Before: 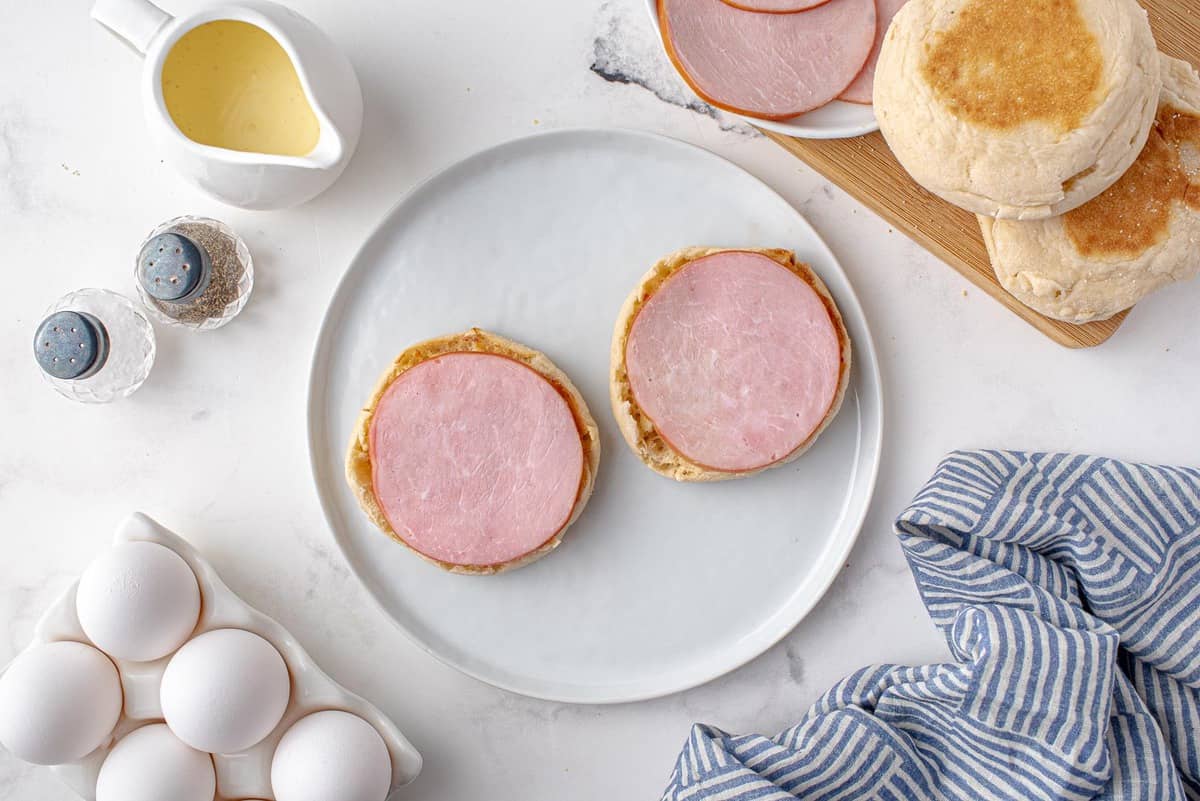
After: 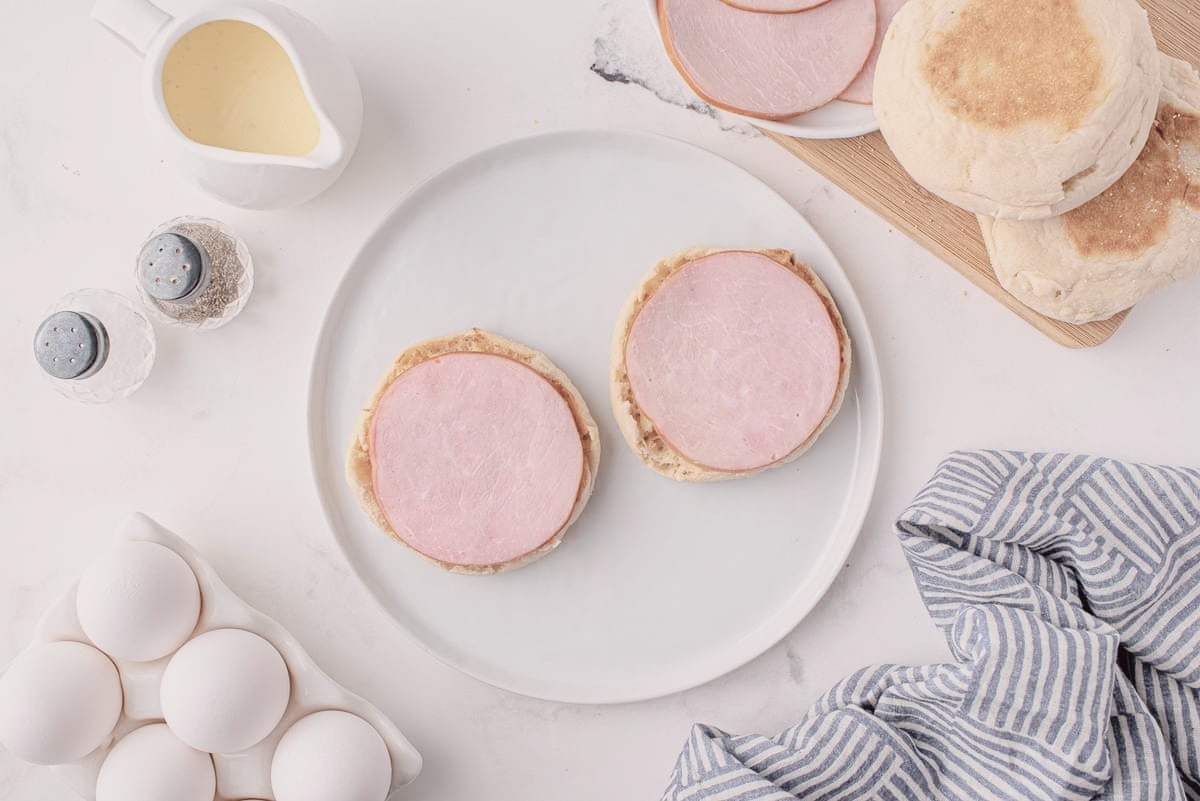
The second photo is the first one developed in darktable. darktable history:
tone curve: curves: ch0 [(0, 0.019) (0.204, 0.162) (0.491, 0.519) (0.748, 0.765) (1, 0.919)]; ch1 [(0, 0) (0.201, 0.113) (0.372, 0.282) (0.443, 0.434) (0.496, 0.504) (0.566, 0.585) (0.761, 0.803) (1, 1)]; ch2 [(0, 0) (0.434, 0.447) (0.483, 0.487) (0.555, 0.563) (0.697, 0.68) (1, 1)], color space Lab, independent channels, preserve colors none
contrast brightness saturation: brightness 0.186, saturation -0.509
